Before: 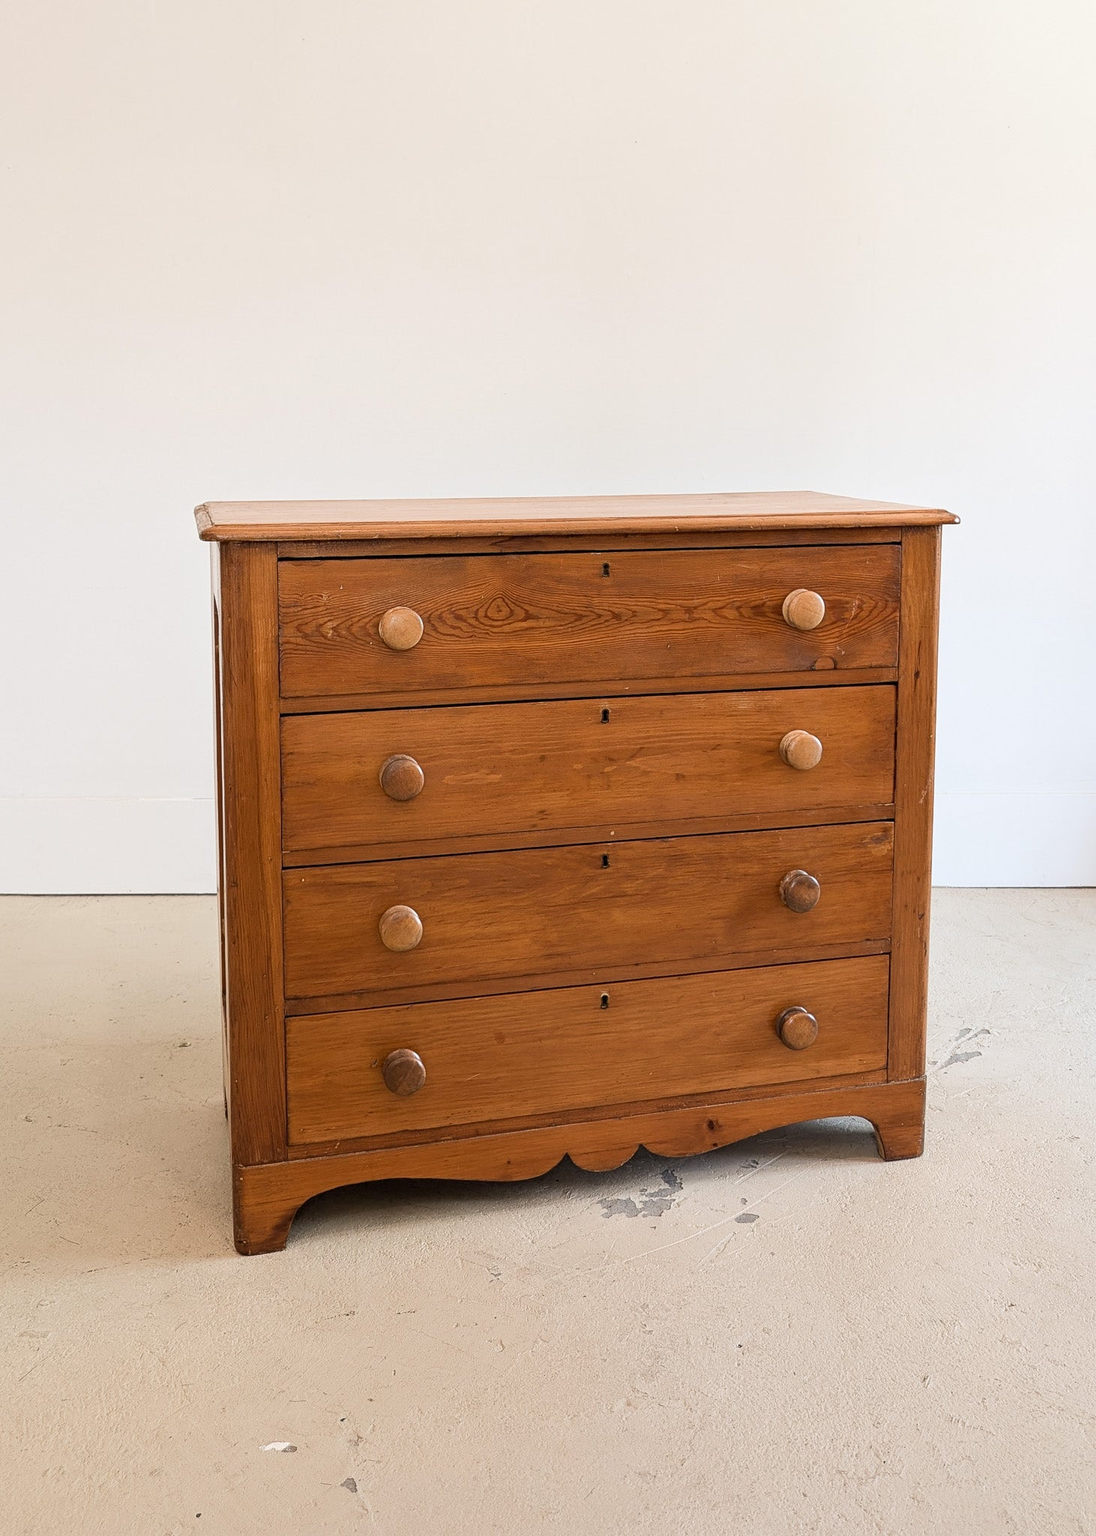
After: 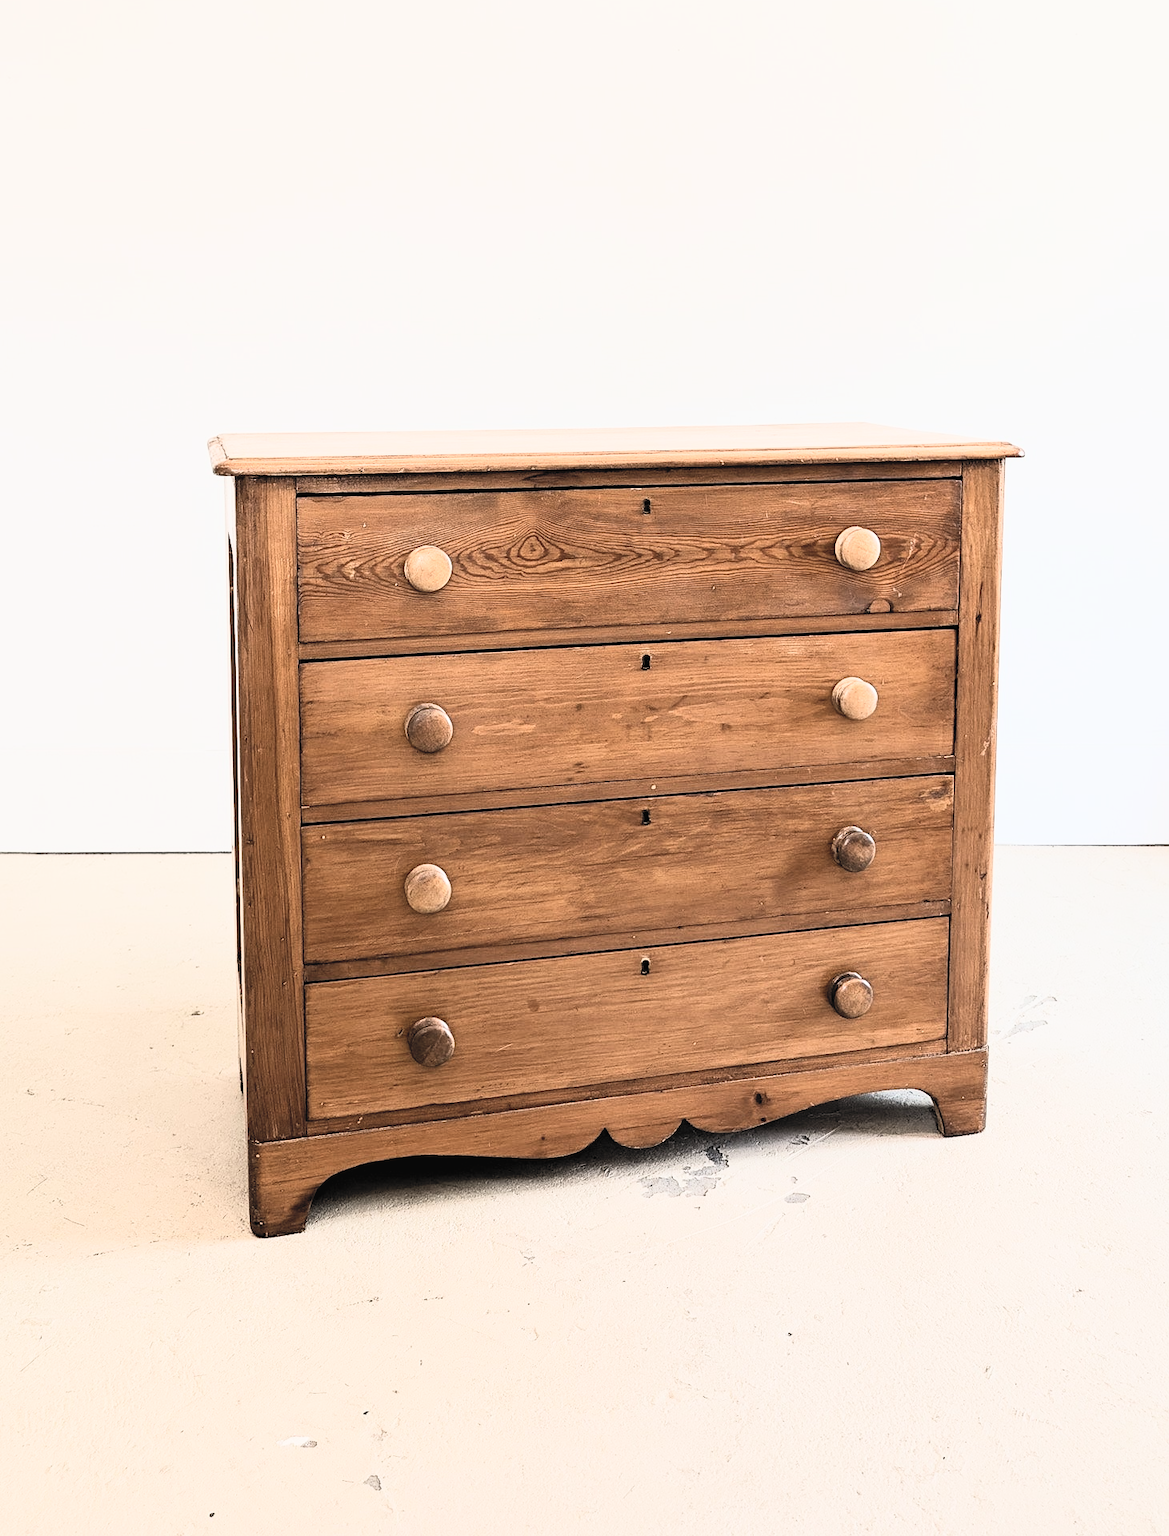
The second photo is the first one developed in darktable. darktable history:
filmic rgb: black relative exposure -5 EV, hardness 2.88, contrast 1.3, highlights saturation mix -30%
crop and rotate: top 6.25%
contrast brightness saturation: contrast 0.43, brightness 0.56, saturation -0.19
